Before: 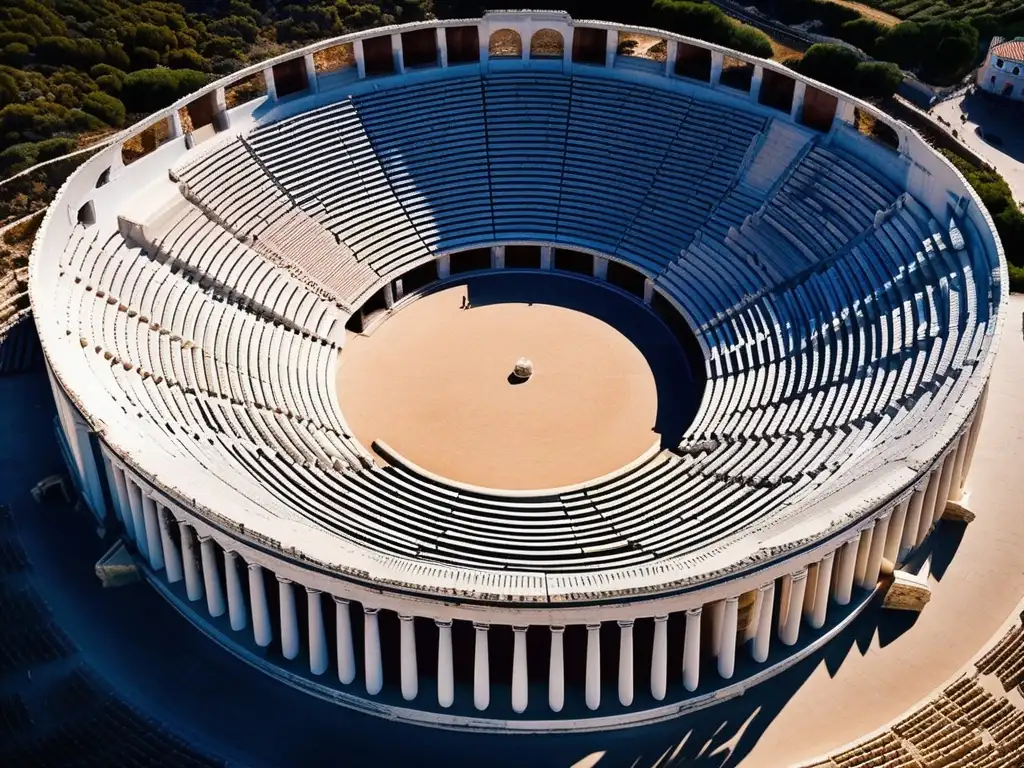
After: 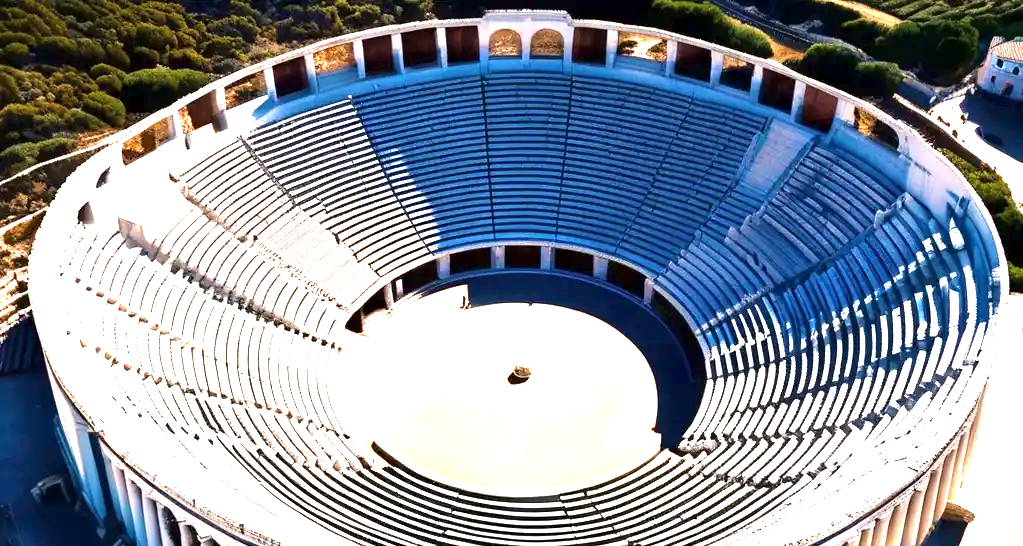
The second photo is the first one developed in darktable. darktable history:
crop: right 0%, bottom 28.794%
exposure: black level correction 0.001, exposure 1.655 EV, compensate exposure bias true, compensate highlight preservation false
velvia: on, module defaults
